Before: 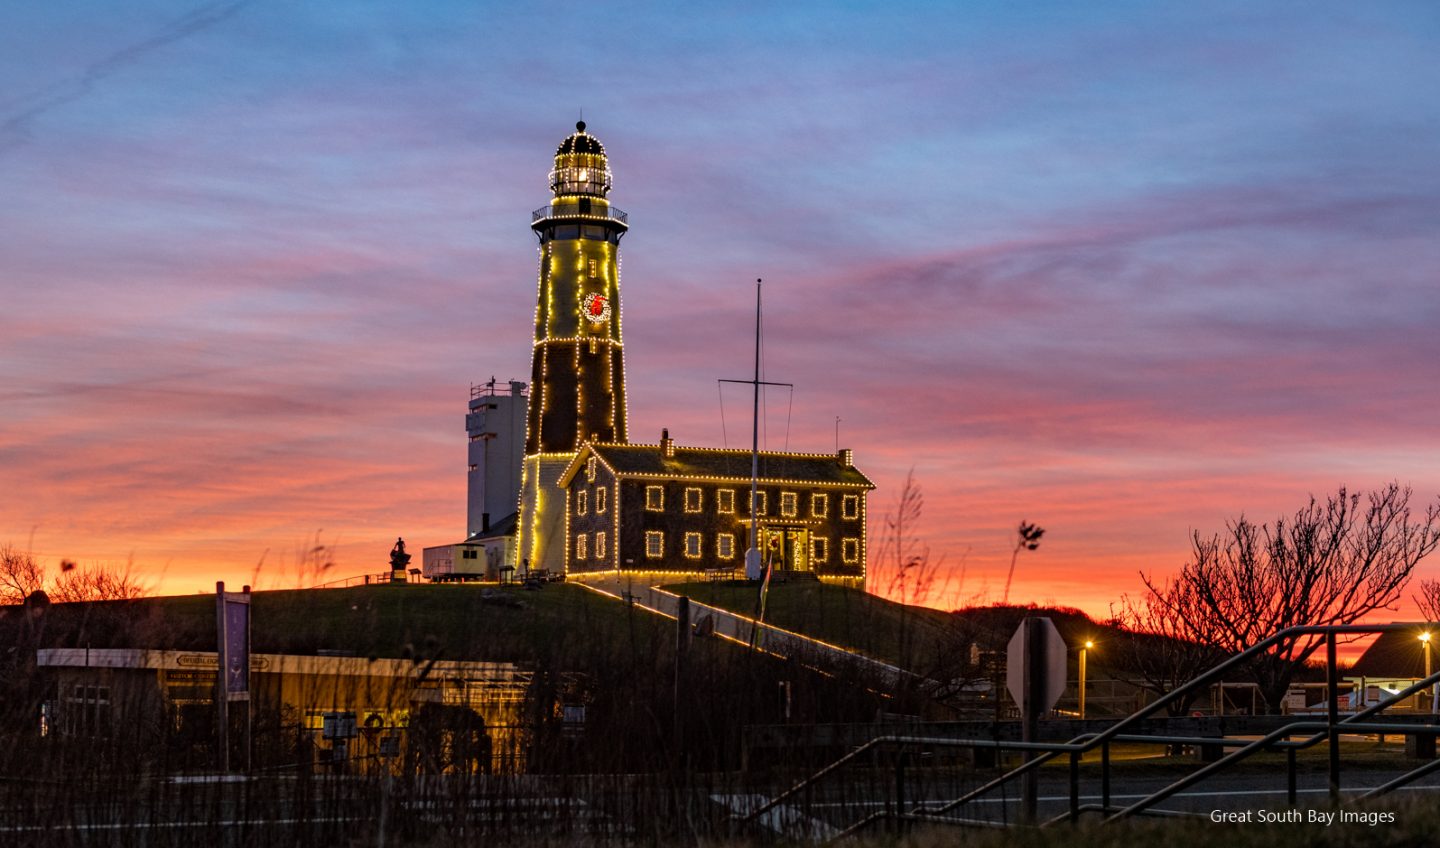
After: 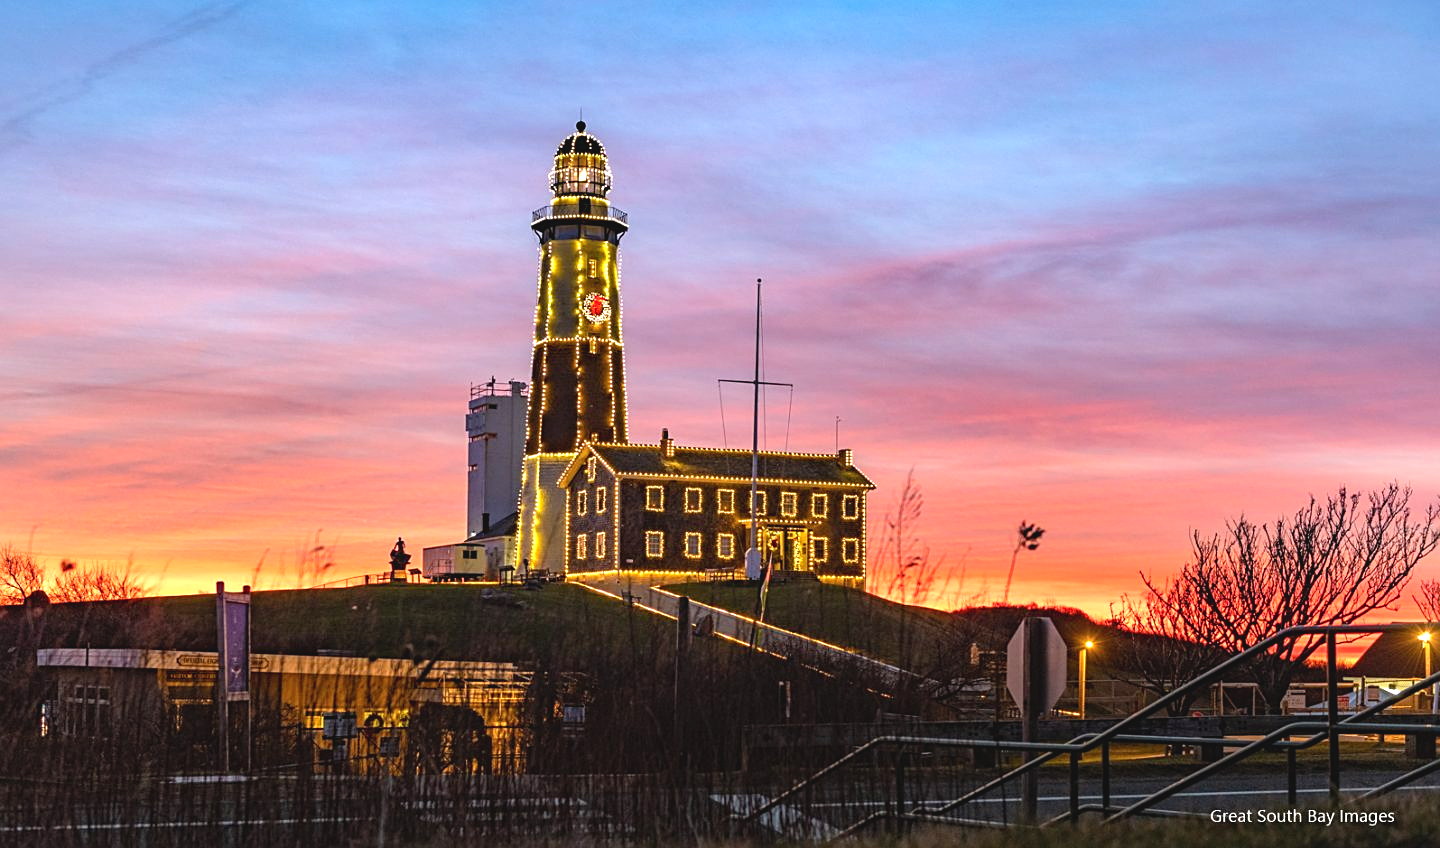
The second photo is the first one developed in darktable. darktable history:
color balance rgb: perceptual saturation grading › global saturation 0.156%
contrast brightness saturation: contrast -0.11
exposure: black level correction 0, exposure 0.889 EV, compensate highlight preservation false
sharpen: amount 0.496
